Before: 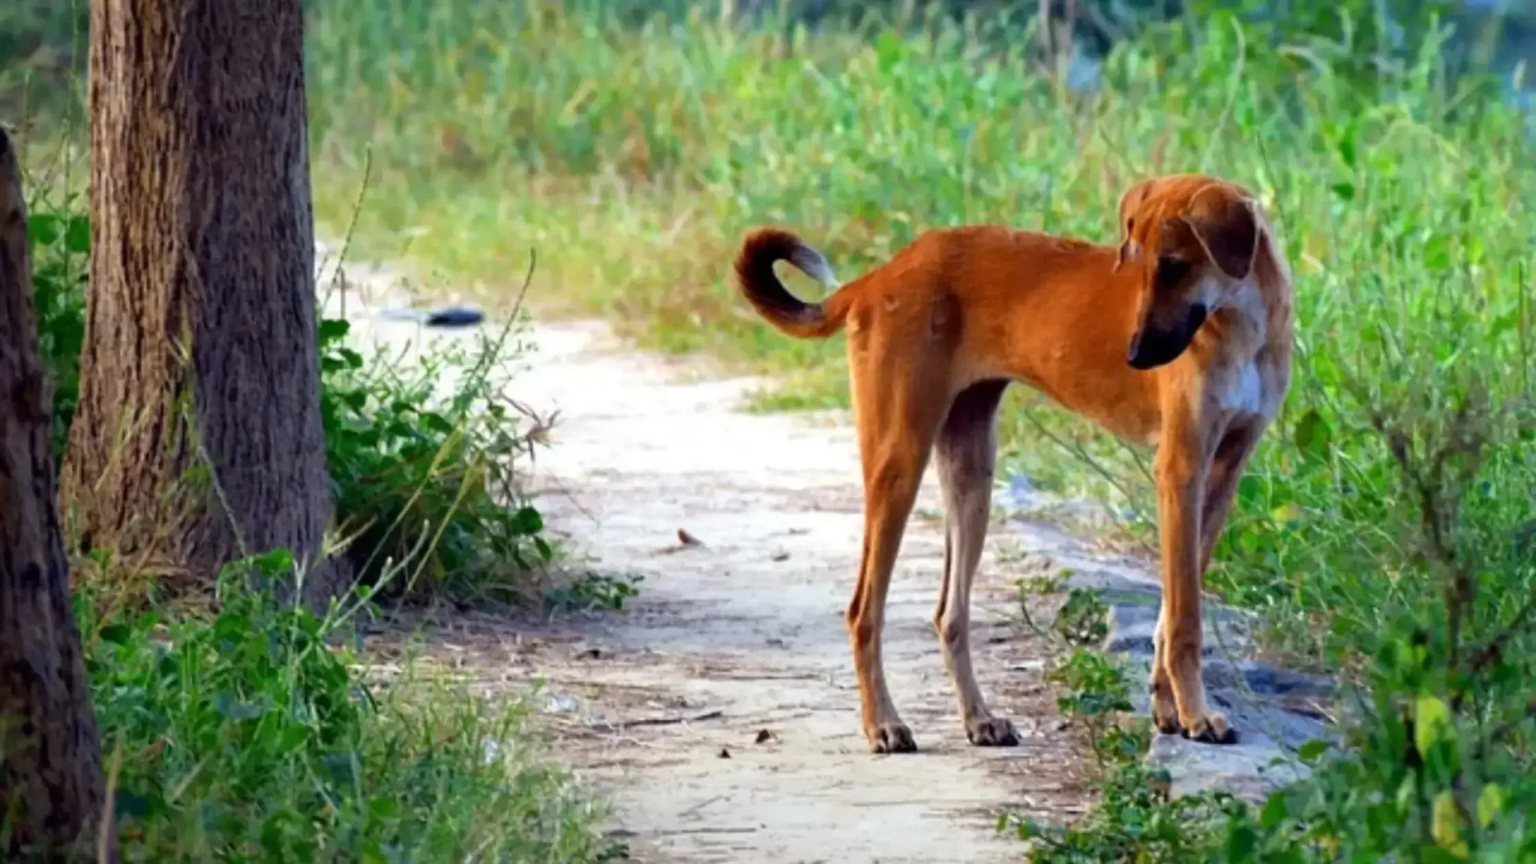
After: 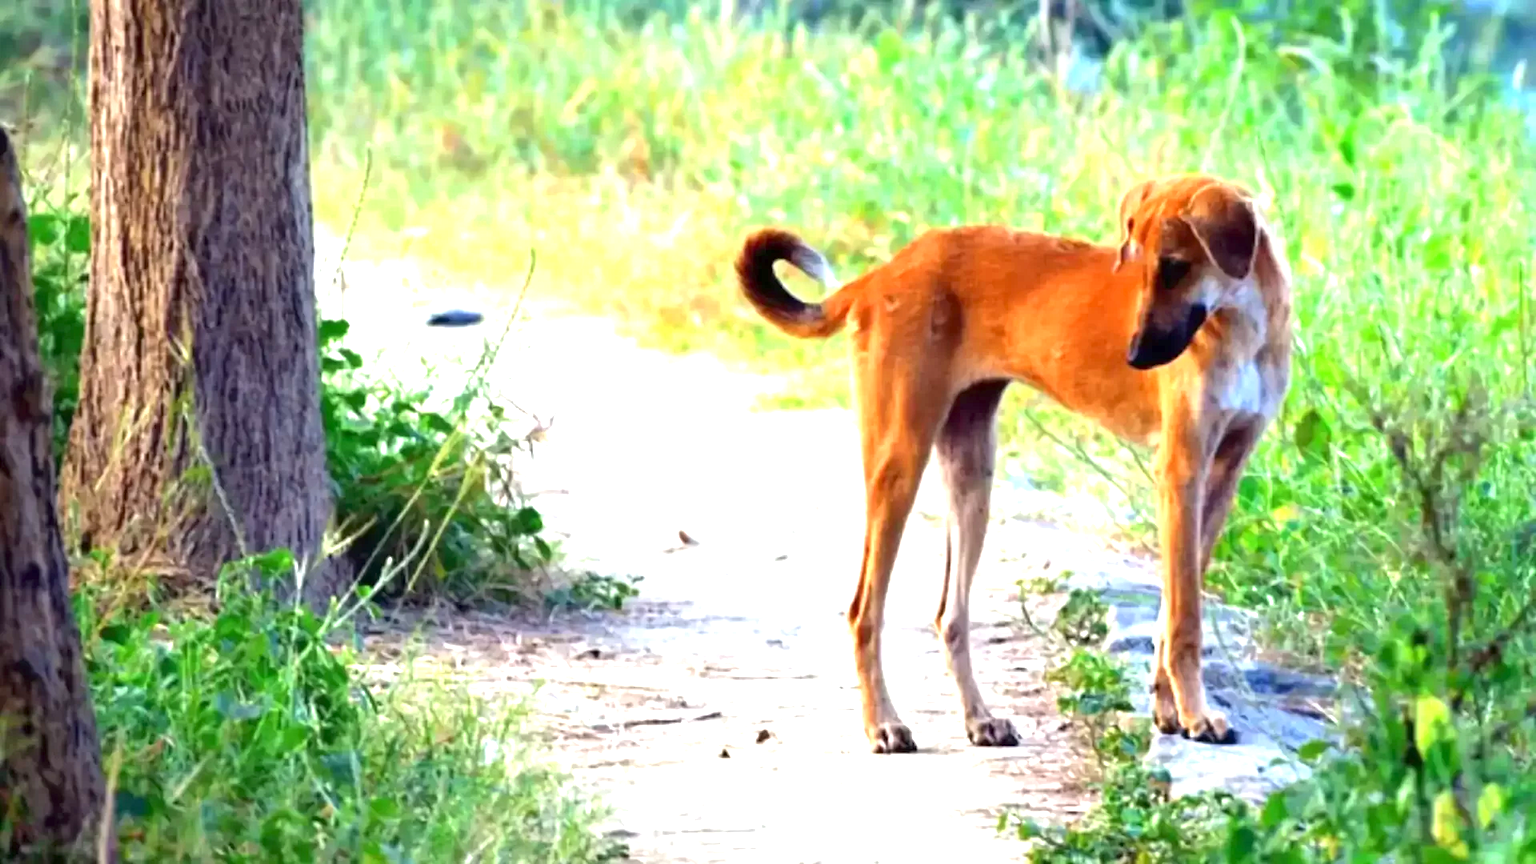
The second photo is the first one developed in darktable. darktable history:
exposure: exposure 1.496 EV, compensate highlight preservation false
